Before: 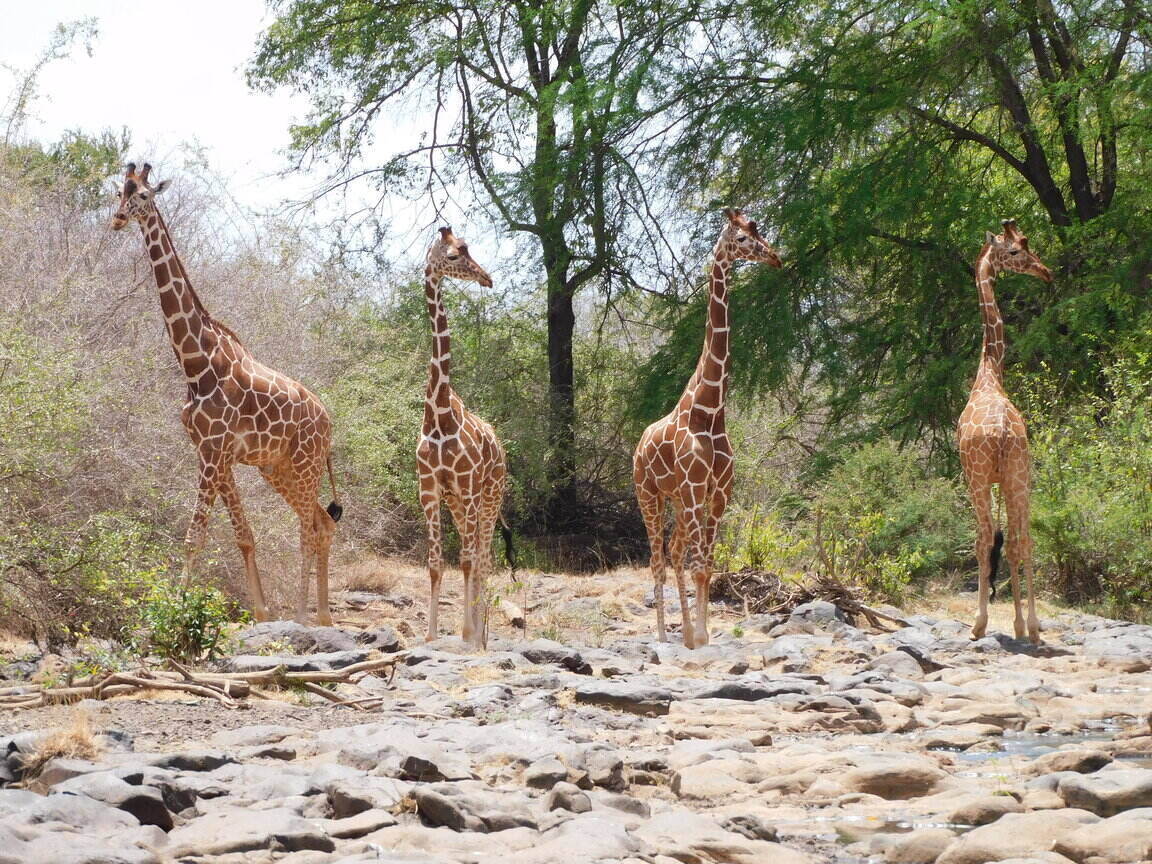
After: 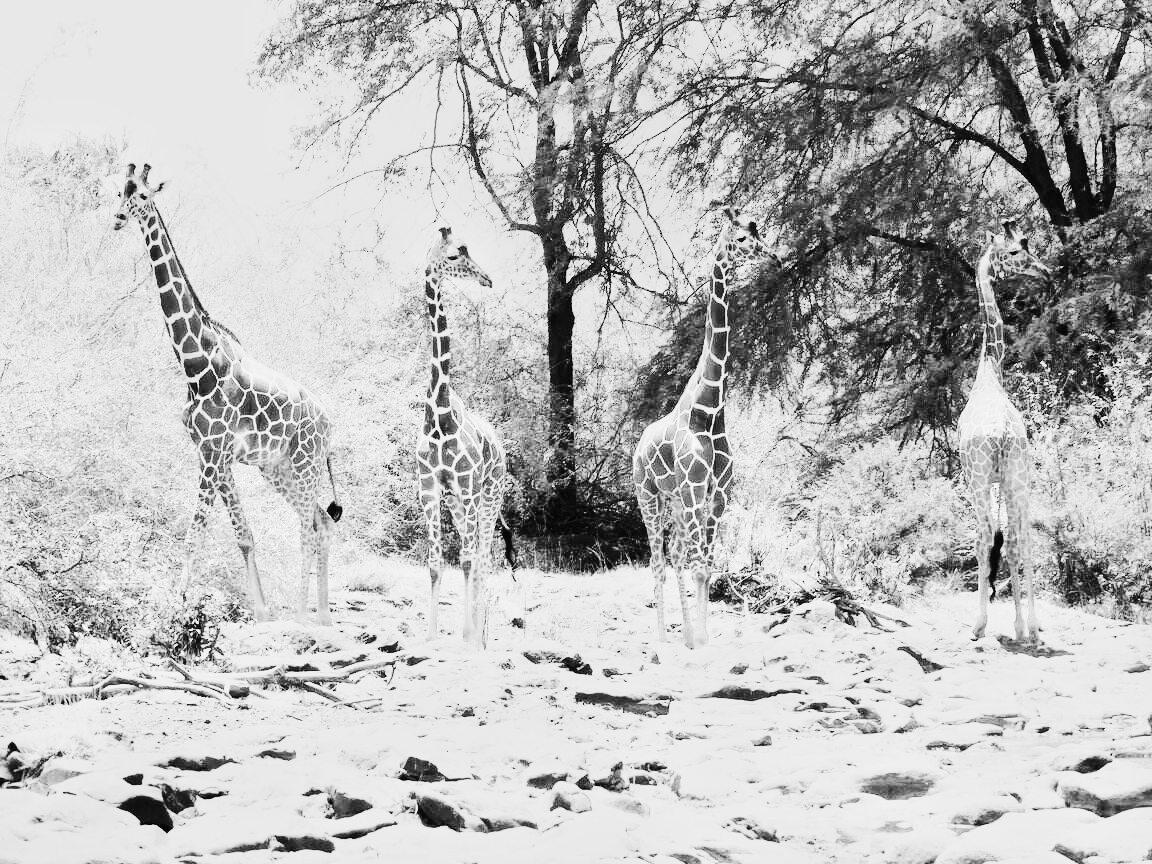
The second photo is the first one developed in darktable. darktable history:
contrast brightness saturation: contrast 0.28
exposure: exposure 0.2 EV, compensate highlight preservation false
tone curve: curves: ch0 [(0, 0) (0.004, 0.001) (0.133, 0.151) (0.325, 0.399) (0.475, 0.579) (0.832, 0.902) (1, 1)], color space Lab, linked channels, preserve colors none
shadows and highlights: shadows 75, highlights -25, soften with gaussian
base curve: curves: ch0 [(0, 0) (0.028, 0.03) (0.121, 0.232) (0.46, 0.748) (0.859, 0.968) (1, 1)], preserve colors none
monochrome: a 26.22, b 42.67, size 0.8
